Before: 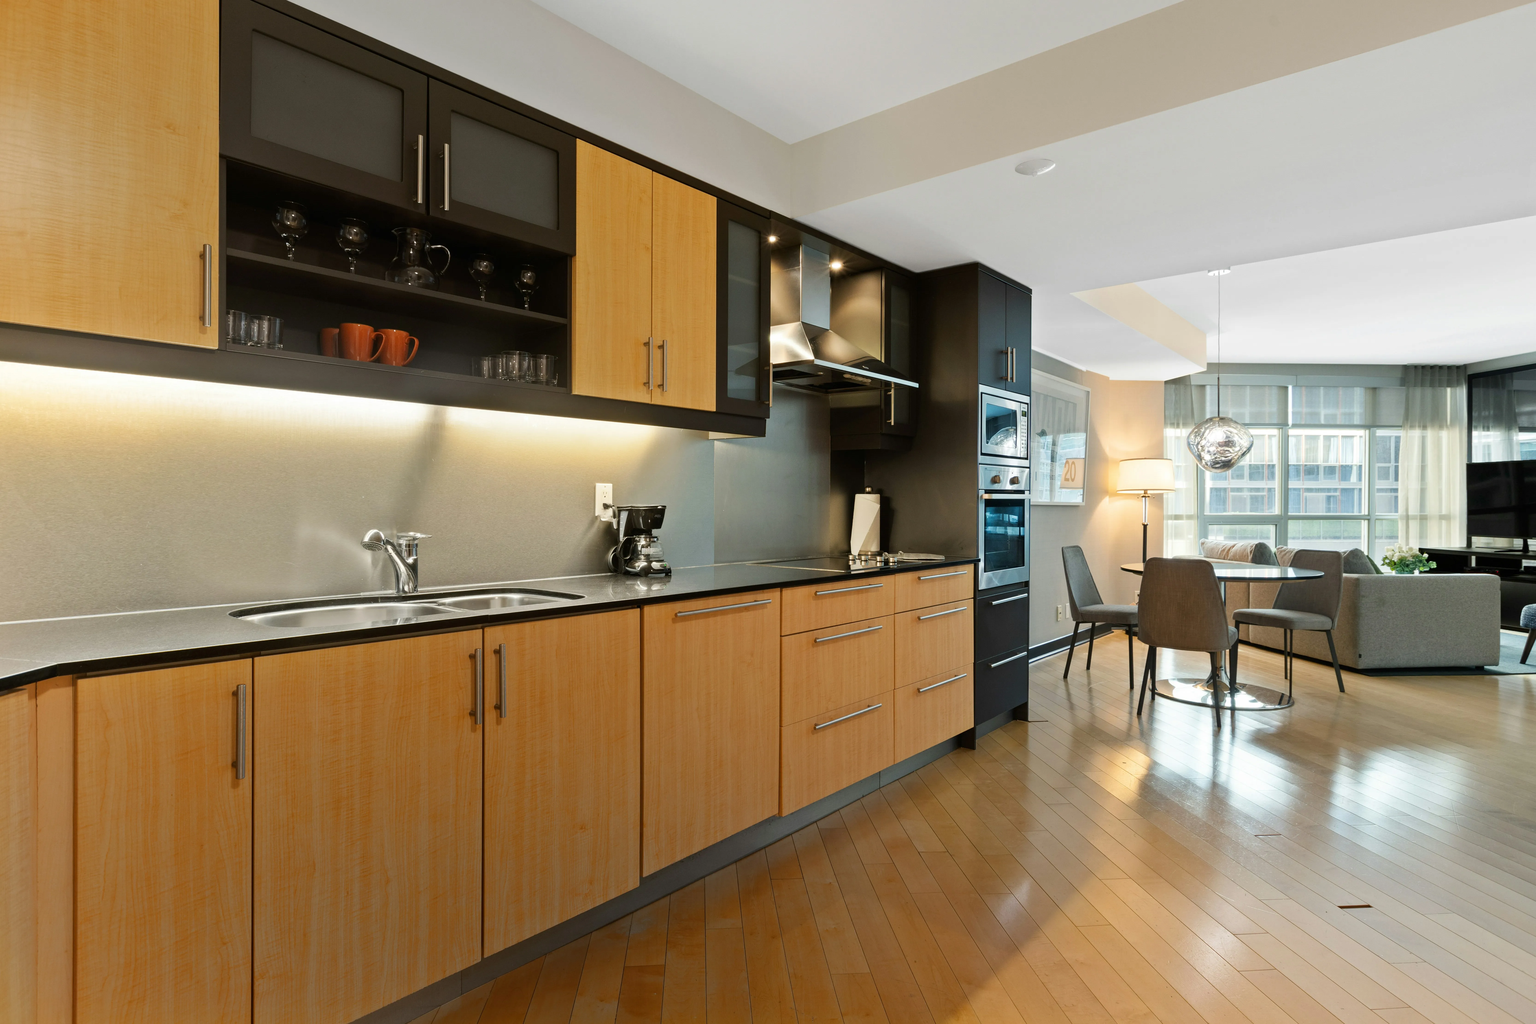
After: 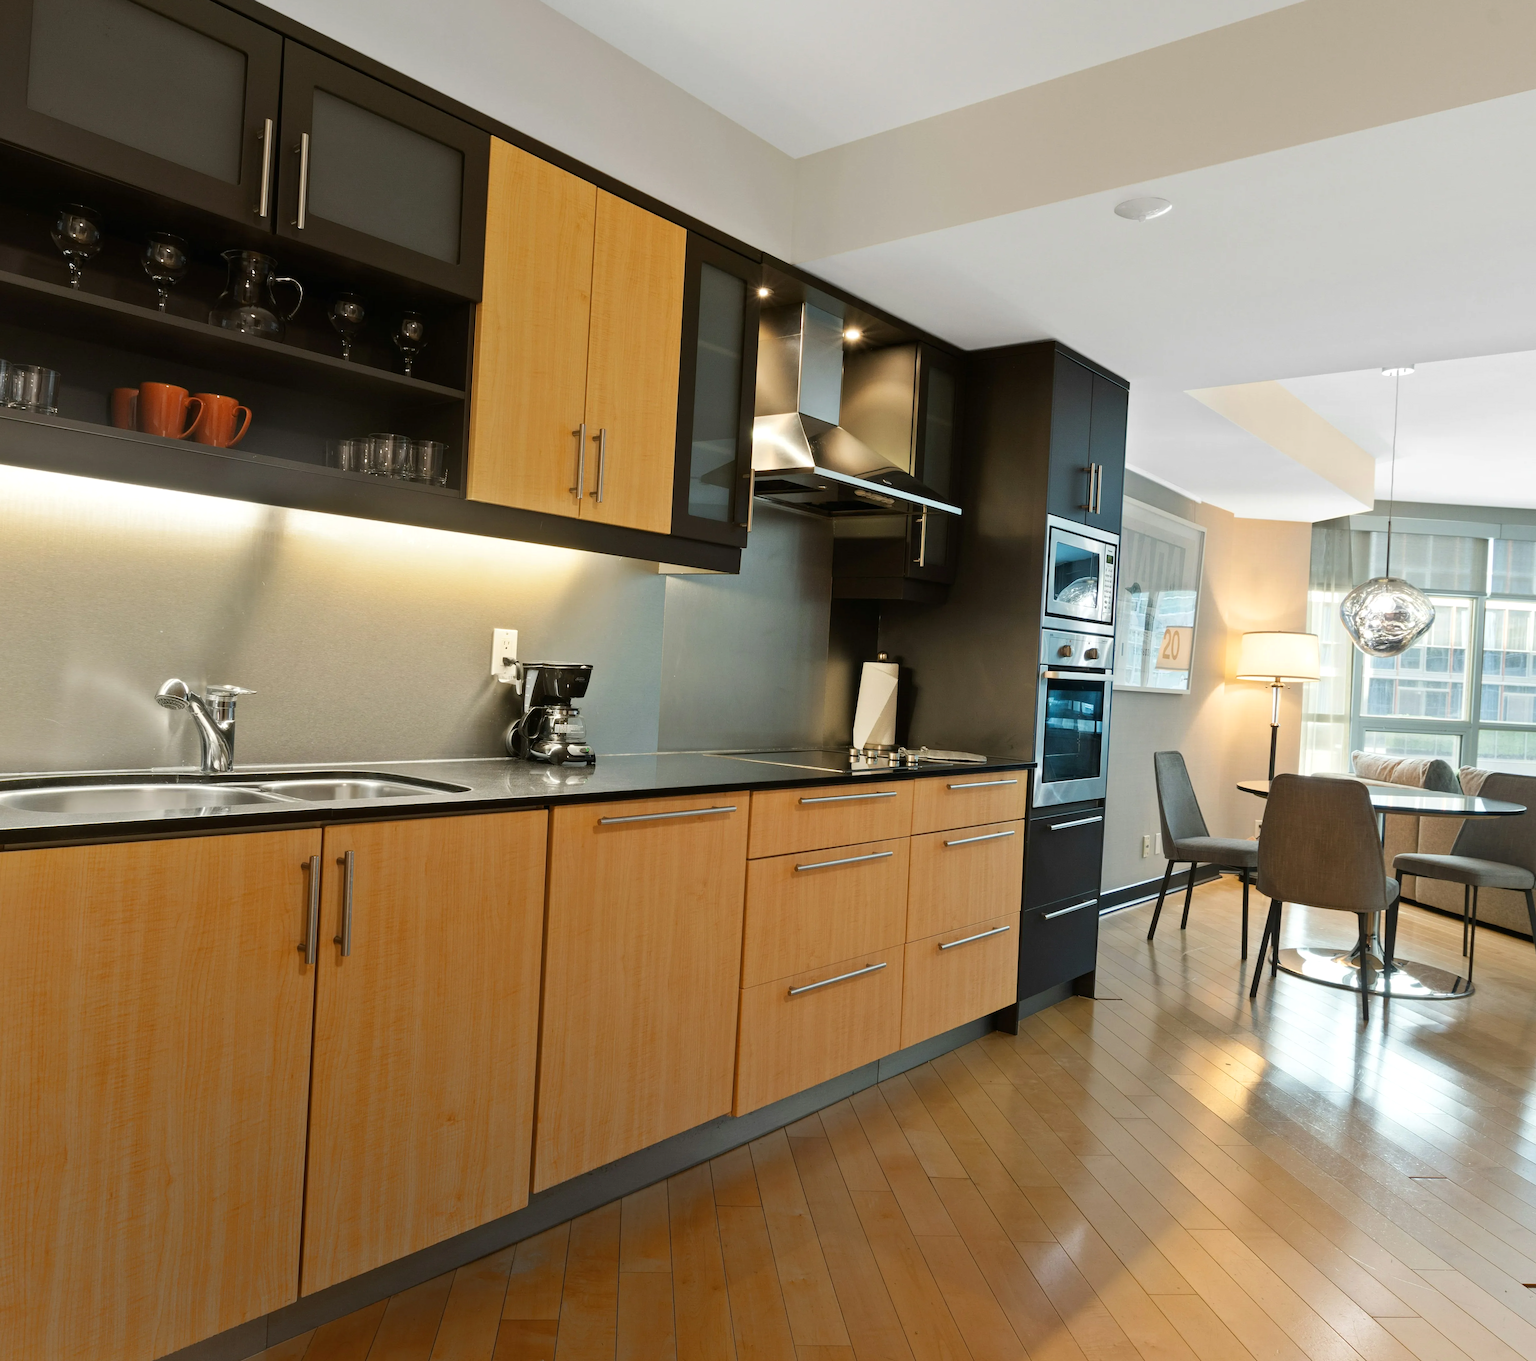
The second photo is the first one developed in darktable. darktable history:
crop and rotate: angle -2.84°, left 13.931%, top 0.035%, right 10.92%, bottom 0.026%
exposure: exposure 0.081 EV, compensate highlight preservation false
